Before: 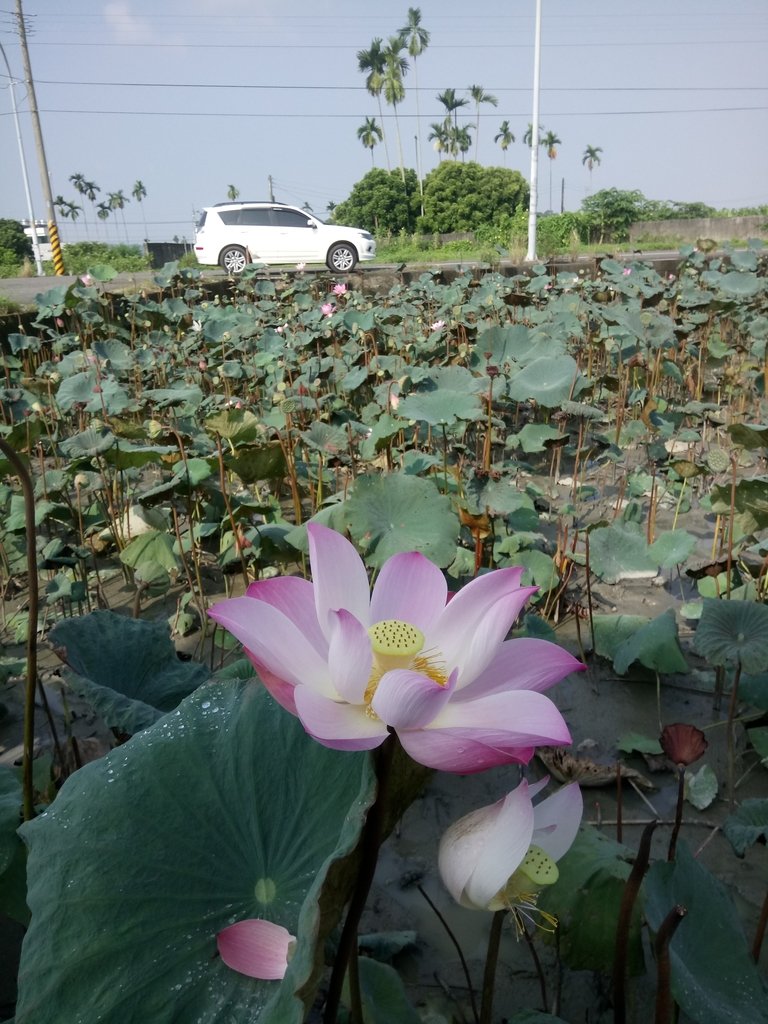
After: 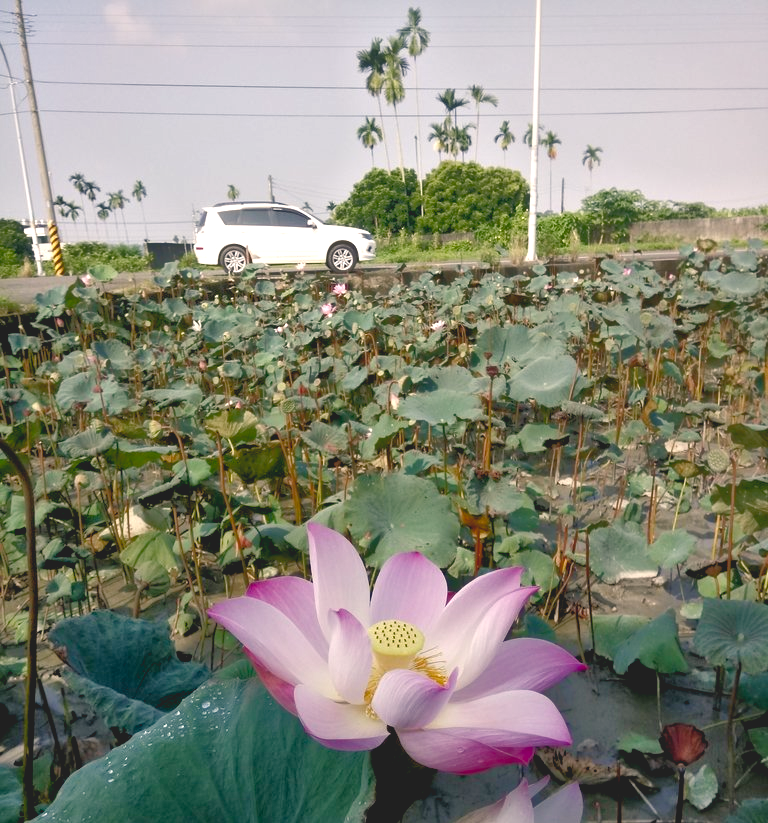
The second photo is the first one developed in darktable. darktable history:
crop: bottom 19.564%
color balance rgb: highlights gain › chroma 3.863%, highlights gain › hue 59.72°, linear chroma grading › global chroma -0.828%, perceptual saturation grading › global saturation 25.788%, perceptual saturation grading › highlights -50.246%, perceptual saturation grading › shadows 30.67%, perceptual brilliance grading › highlights 9.32%, perceptual brilliance grading › mid-tones 5.334%
tone curve: curves: ch0 [(0.122, 0.111) (1, 1)], preserve colors none
shadows and highlights: shadows 24.83, highlights -24.18
tone equalizer: -8 EV -0.531 EV, -7 EV -0.305 EV, -6 EV -0.11 EV, -5 EV 0.379 EV, -4 EV 0.952 EV, -3 EV 0.78 EV, -2 EV -0.006 EV, -1 EV 0.128 EV, +0 EV -0.023 EV
